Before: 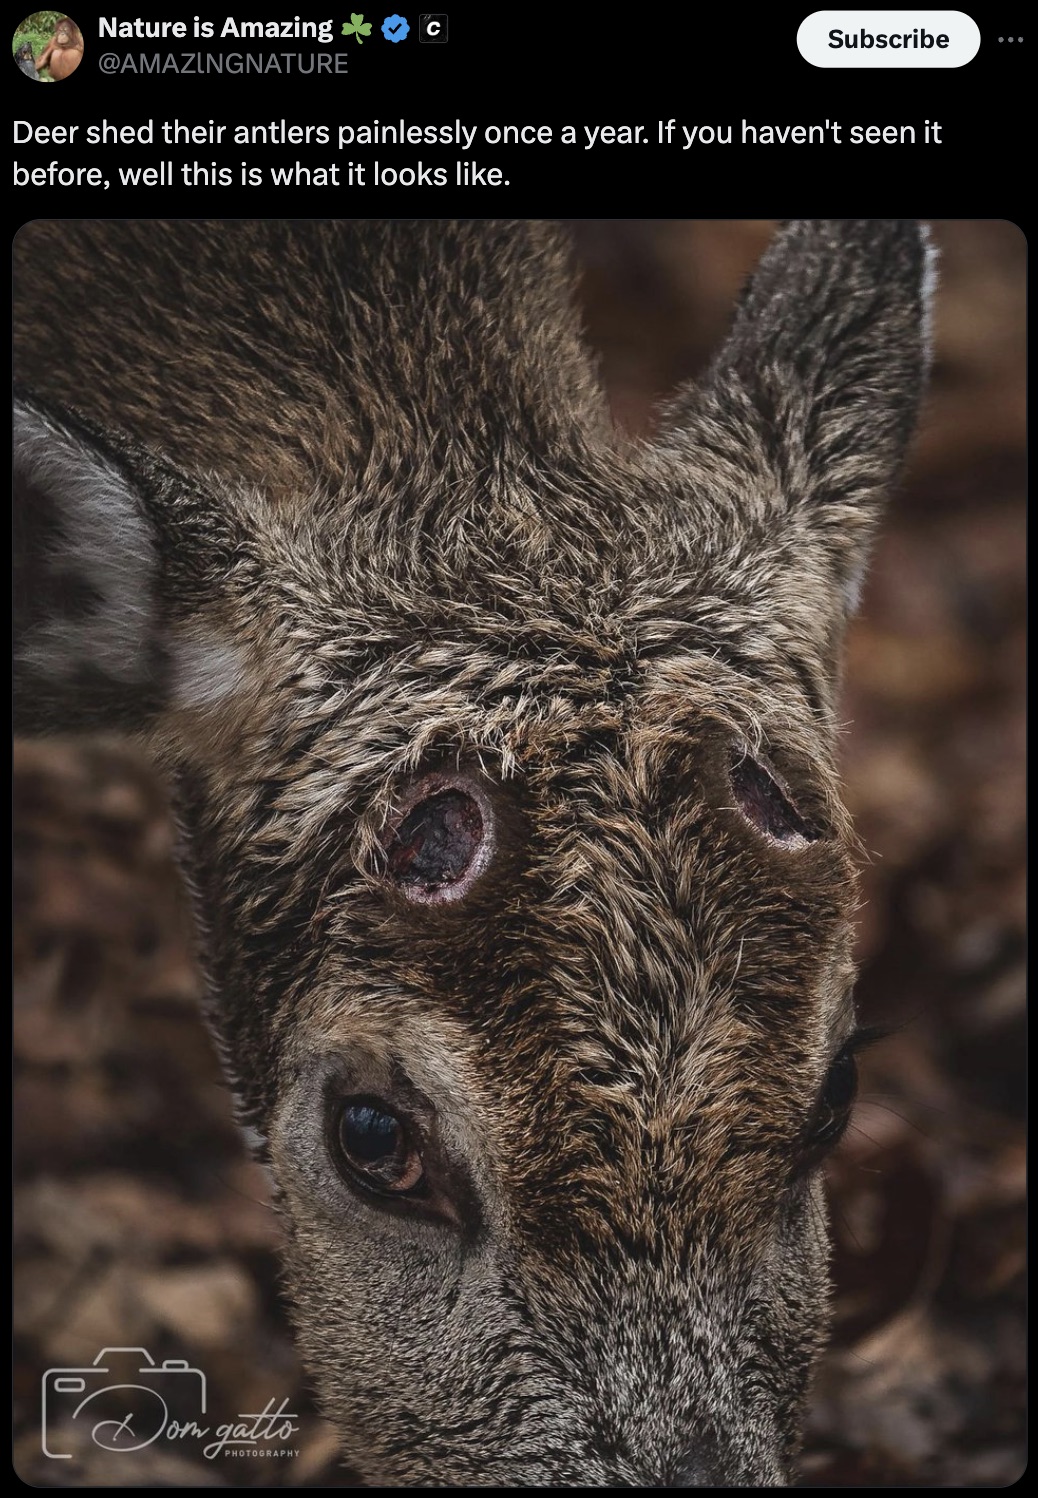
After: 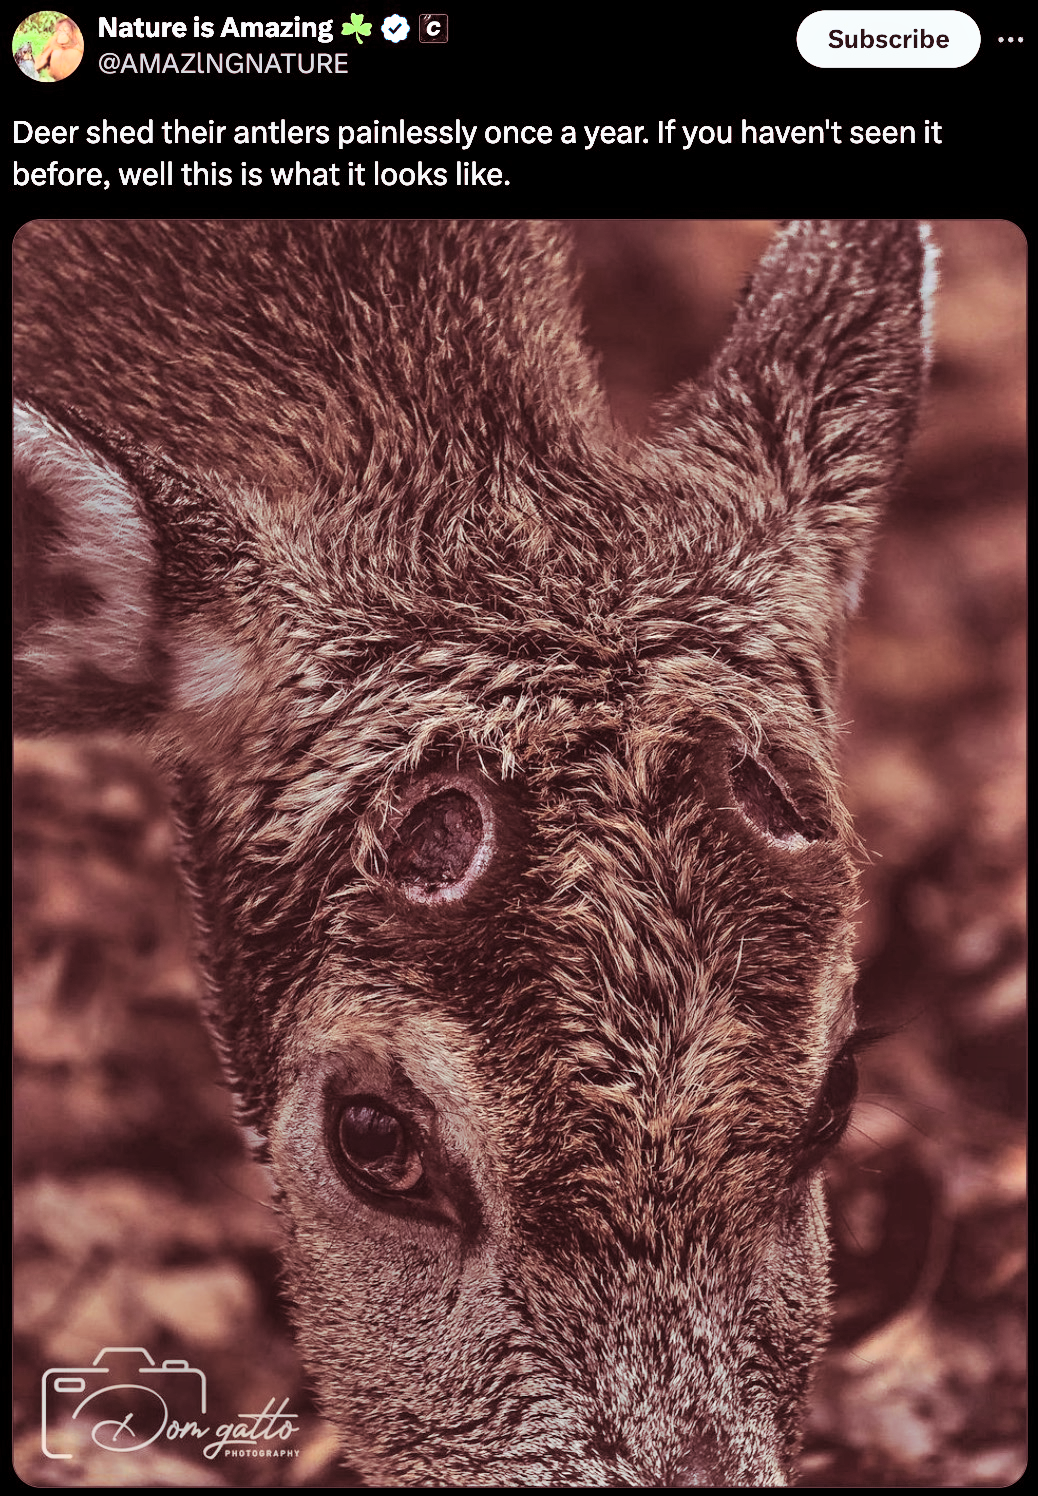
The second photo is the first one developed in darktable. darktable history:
crop: bottom 0.071%
shadows and highlights: shadows 60, highlights -60.23, soften with gaussian
split-toning: highlights › hue 187.2°, highlights › saturation 0.83, balance -68.05, compress 56.43%
